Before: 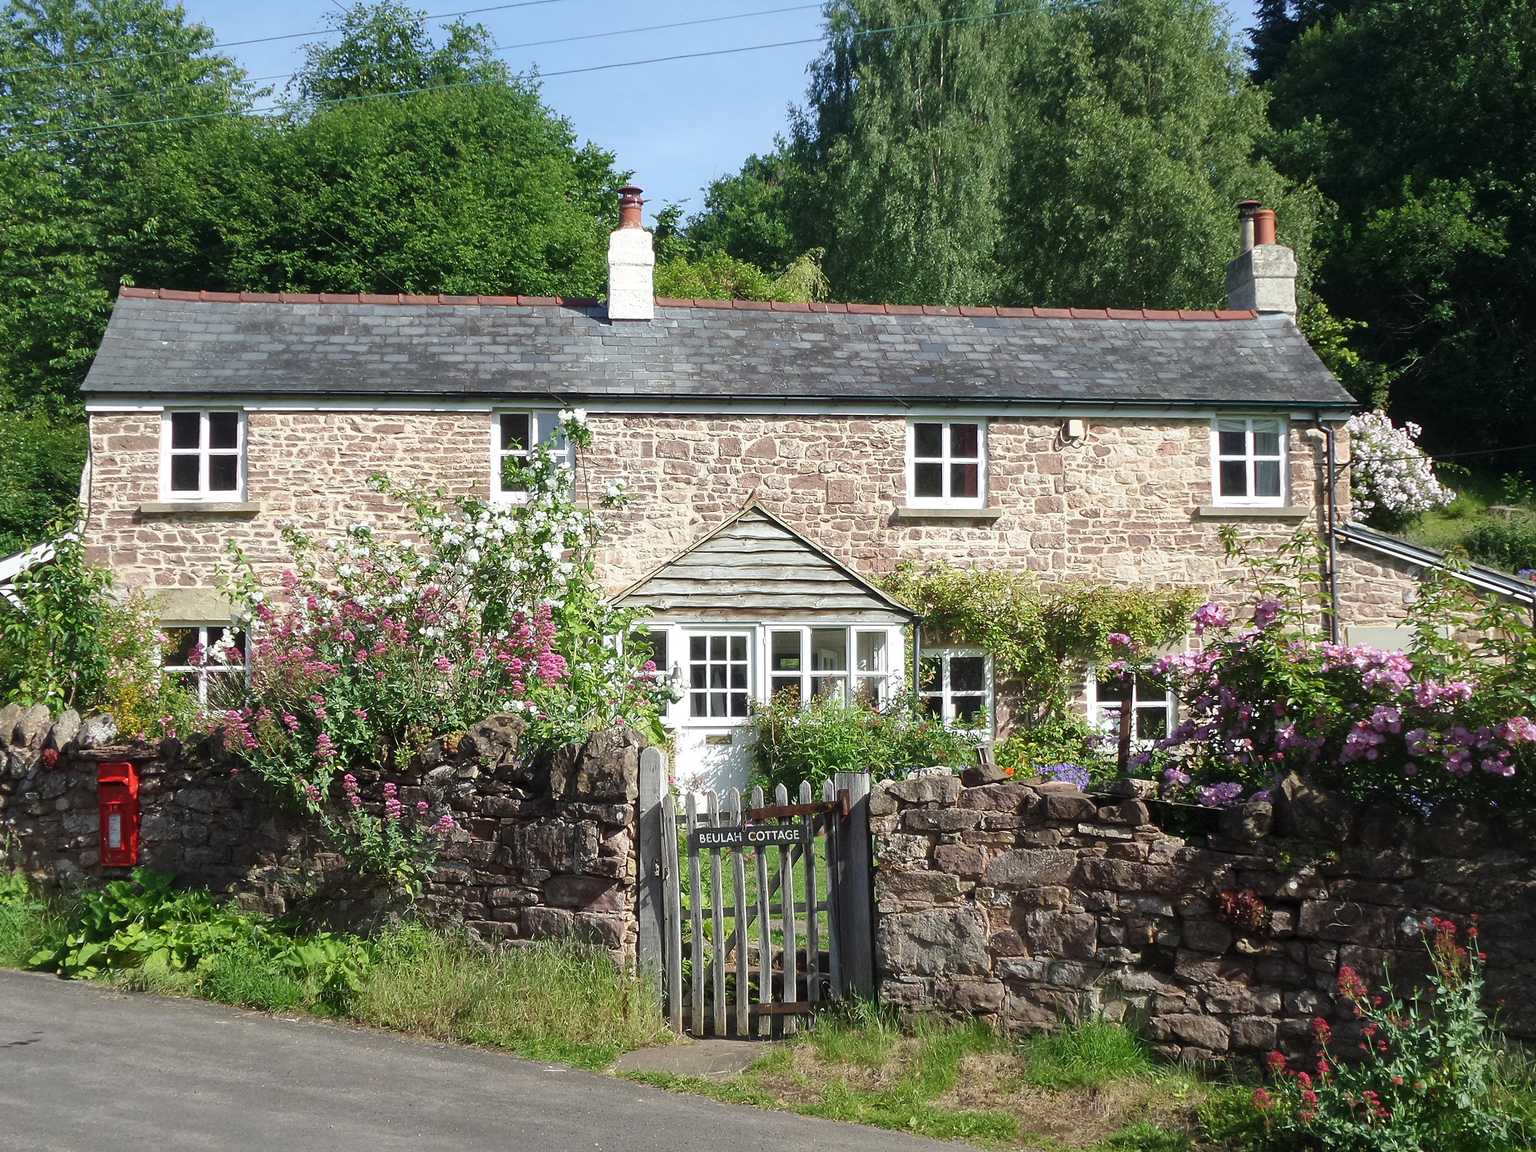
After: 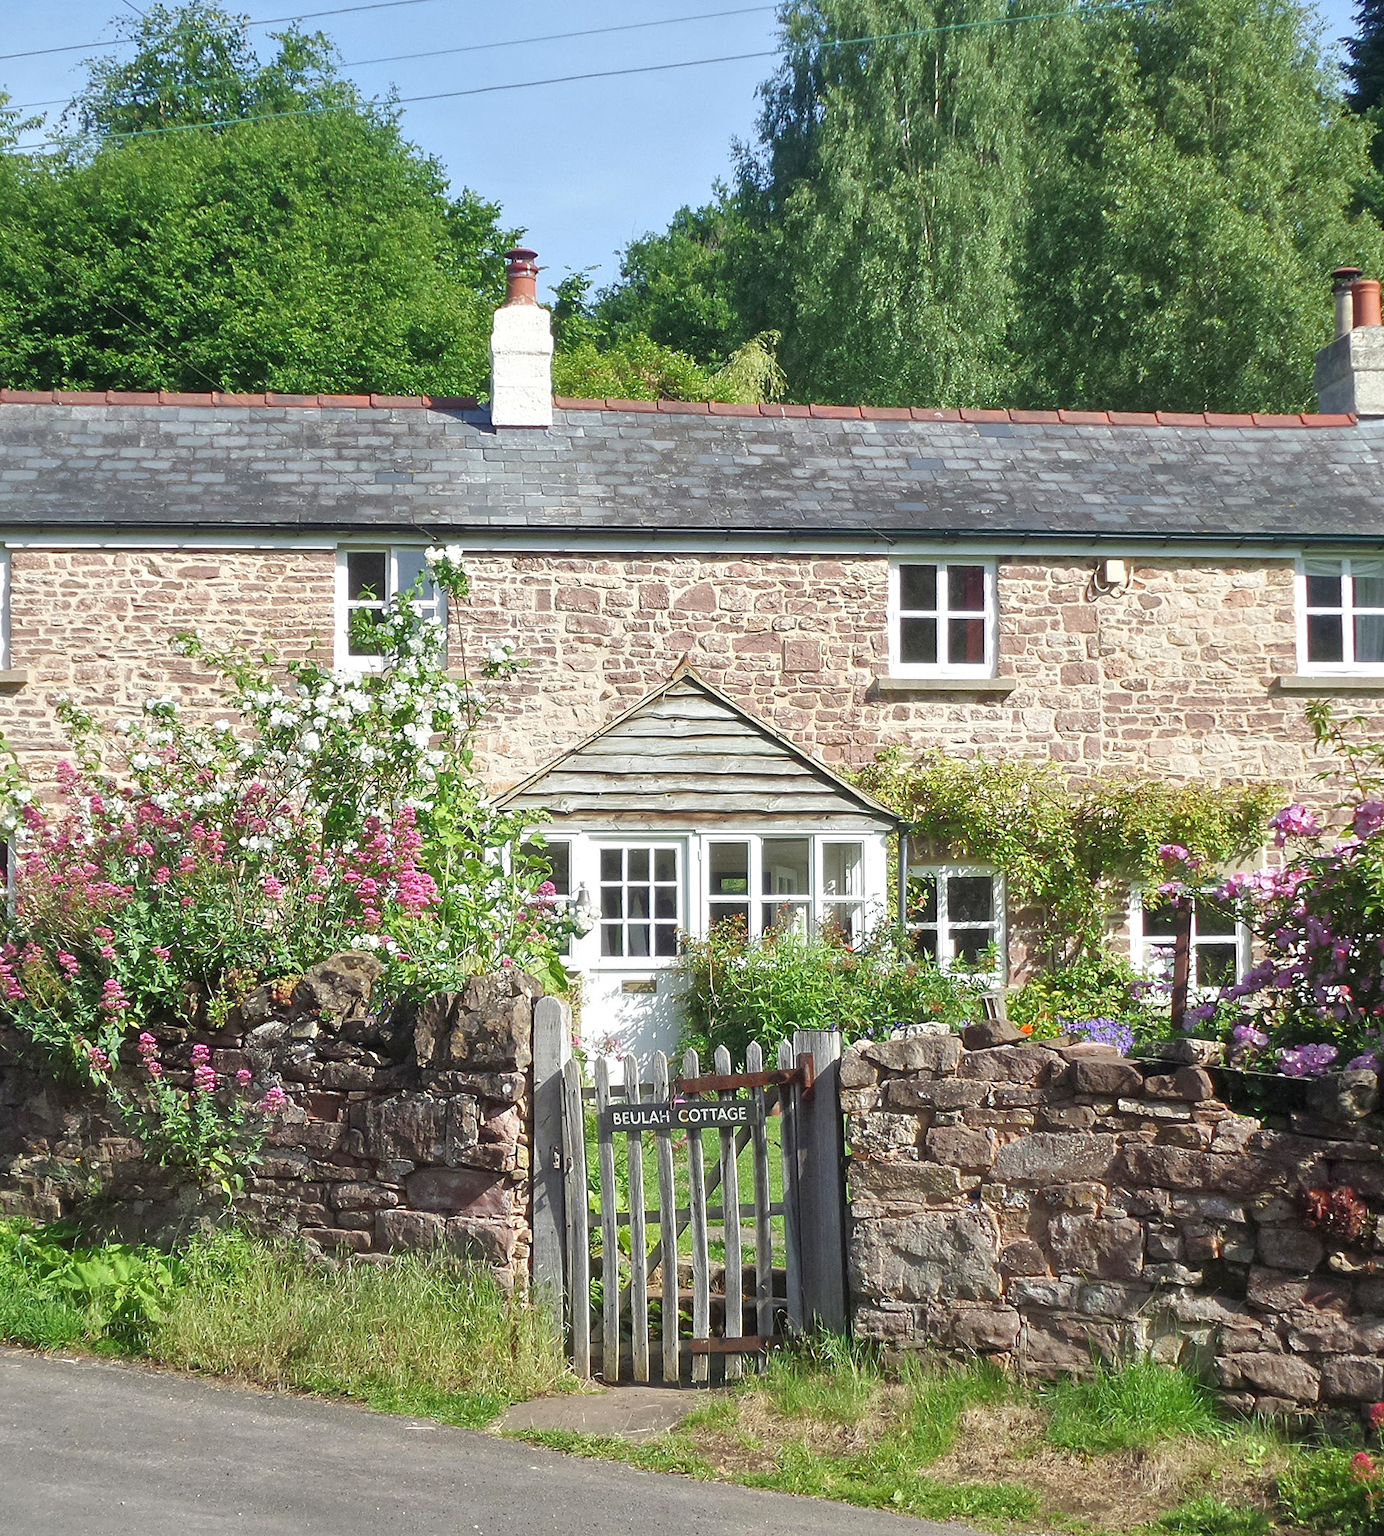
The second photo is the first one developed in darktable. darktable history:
tone equalizer: -8 EV 0.974 EV, -7 EV 0.965 EV, -6 EV 0.965 EV, -5 EV 1.01 EV, -4 EV 1.02 EV, -3 EV 0.755 EV, -2 EV 0.498 EV, -1 EV 0.259 EV
crop and rotate: left 15.679%, right 16.692%
